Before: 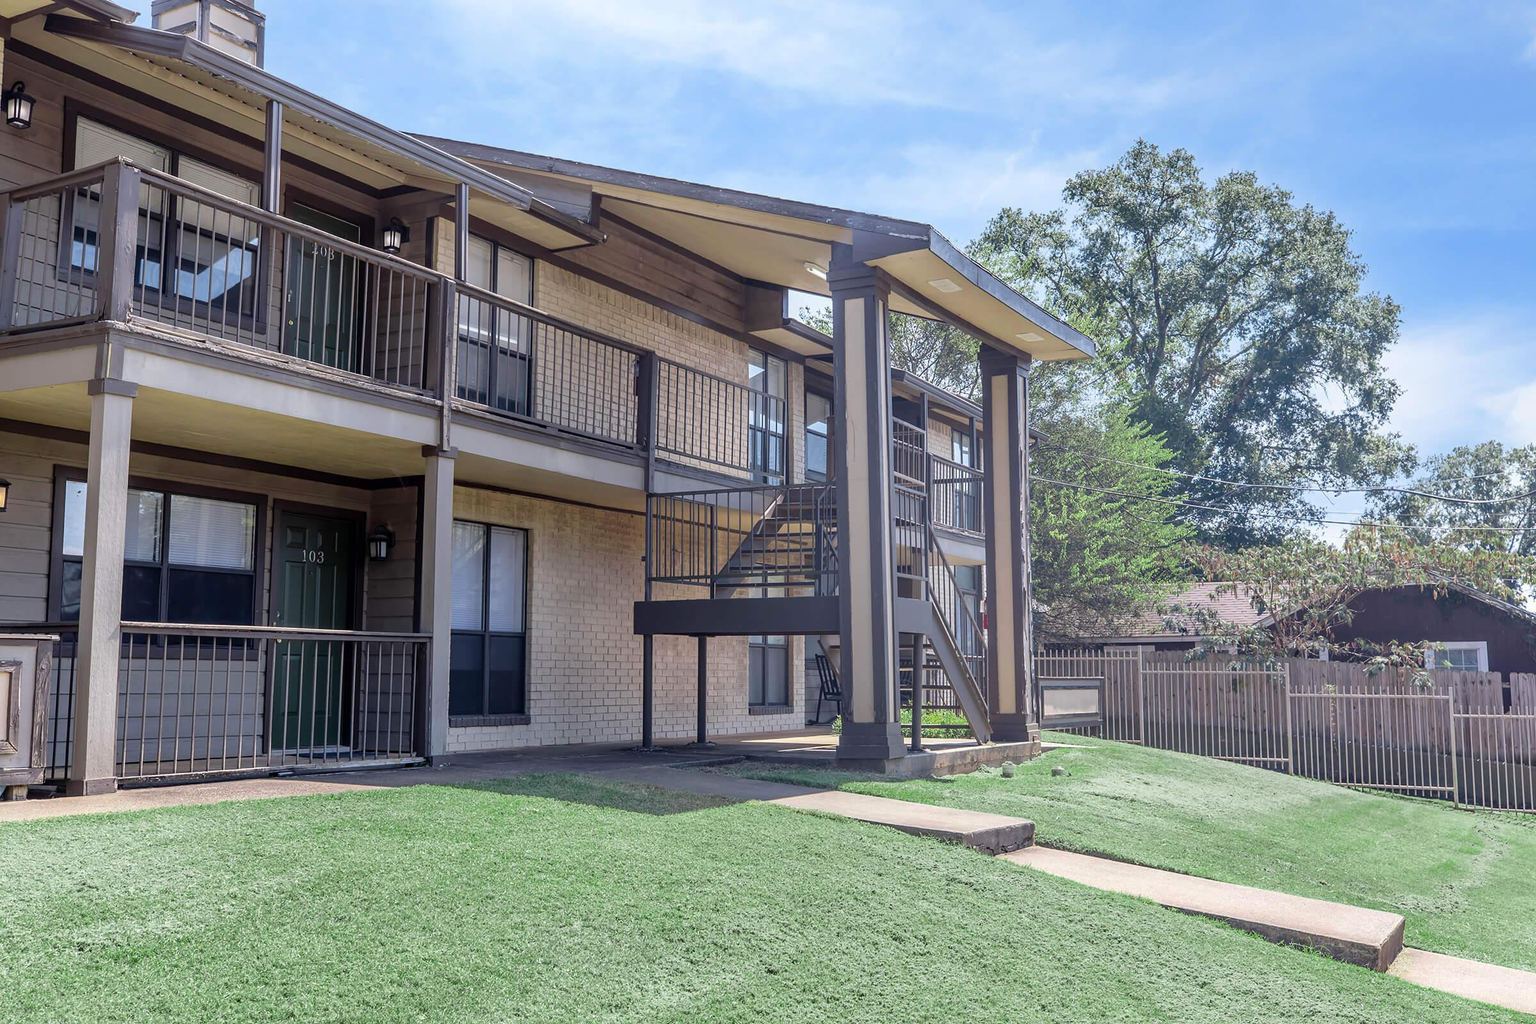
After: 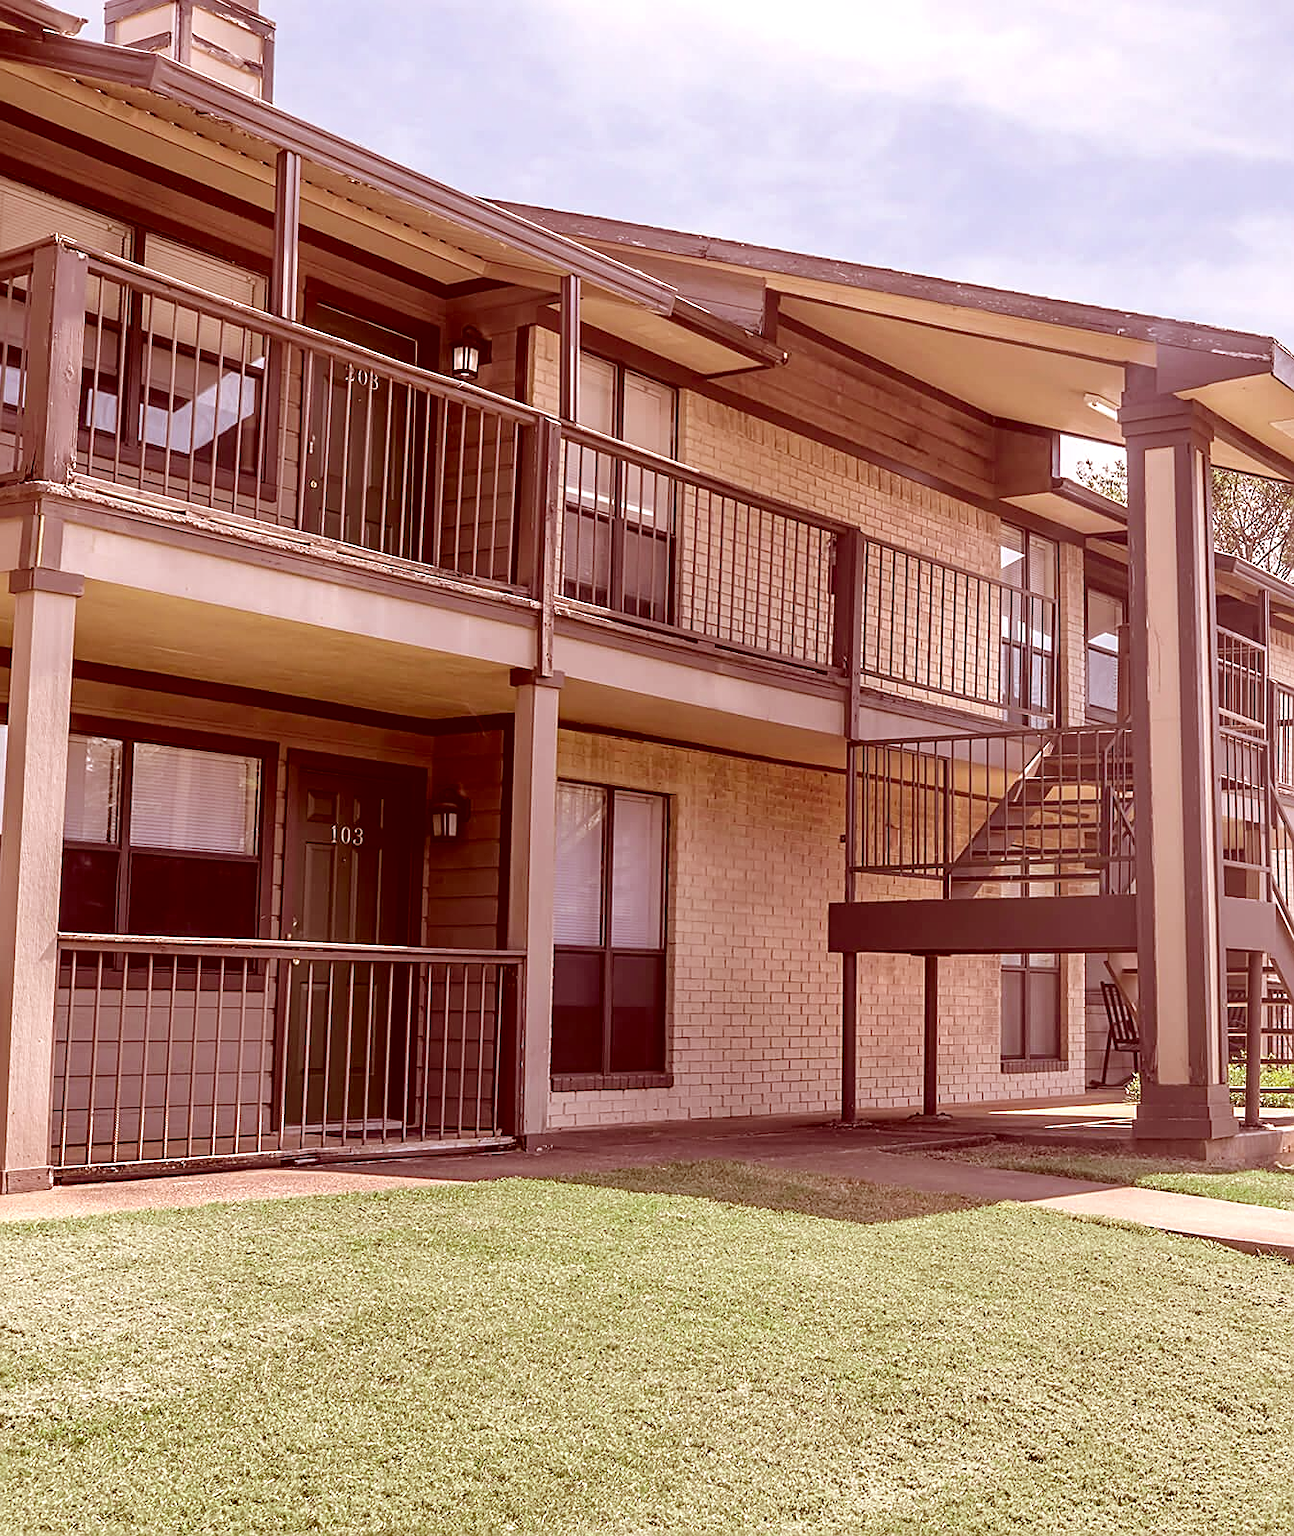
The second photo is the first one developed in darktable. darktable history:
exposure: exposure 0.296 EV, compensate exposure bias true, compensate highlight preservation false
base curve: curves: ch0 [(0, 0) (0.283, 0.295) (1, 1)], preserve colors none
crop: left 5.343%, right 38.45%
levels: levels [0, 0.499, 1]
color correction: highlights a* 9.05, highlights b* 8.81, shadows a* 39.87, shadows b* 39.9, saturation 0.806
sharpen: on, module defaults
